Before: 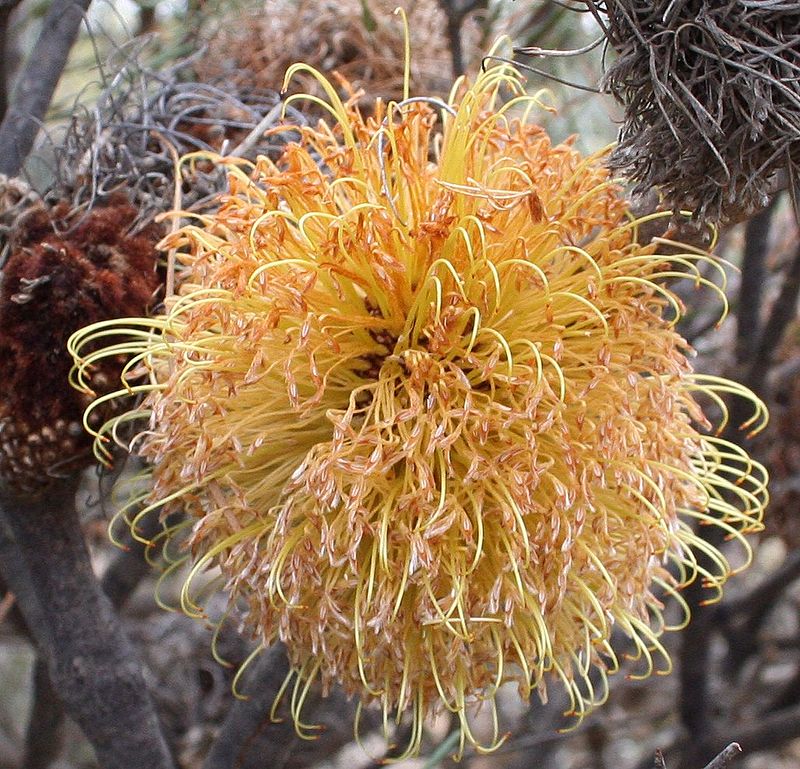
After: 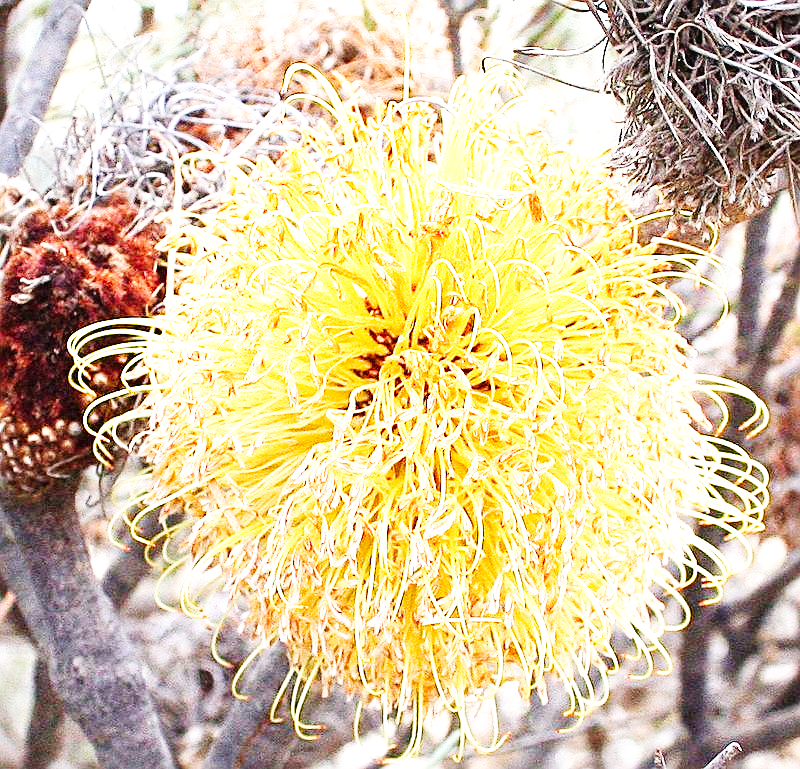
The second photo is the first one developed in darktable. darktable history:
sharpen: on, module defaults
color balance rgb: perceptual saturation grading › global saturation -0.149%, global vibrance 20%
base curve: curves: ch0 [(0, 0.003) (0.001, 0.002) (0.006, 0.004) (0.02, 0.022) (0.048, 0.086) (0.094, 0.234) (0.162, 0.431) (0.258, 0.629) (0.385, 0.8) (0.548, 0.918) (0.751, 0.988) (1, 1)], preserve colors none
exposure: exposure 1.144 EV, compensate highlight preservation false
tone equalizer: -8 EV 0.04 EV, edges refinement/feathering 500, mask exposure compensation -1.57 EV, preserve details no
